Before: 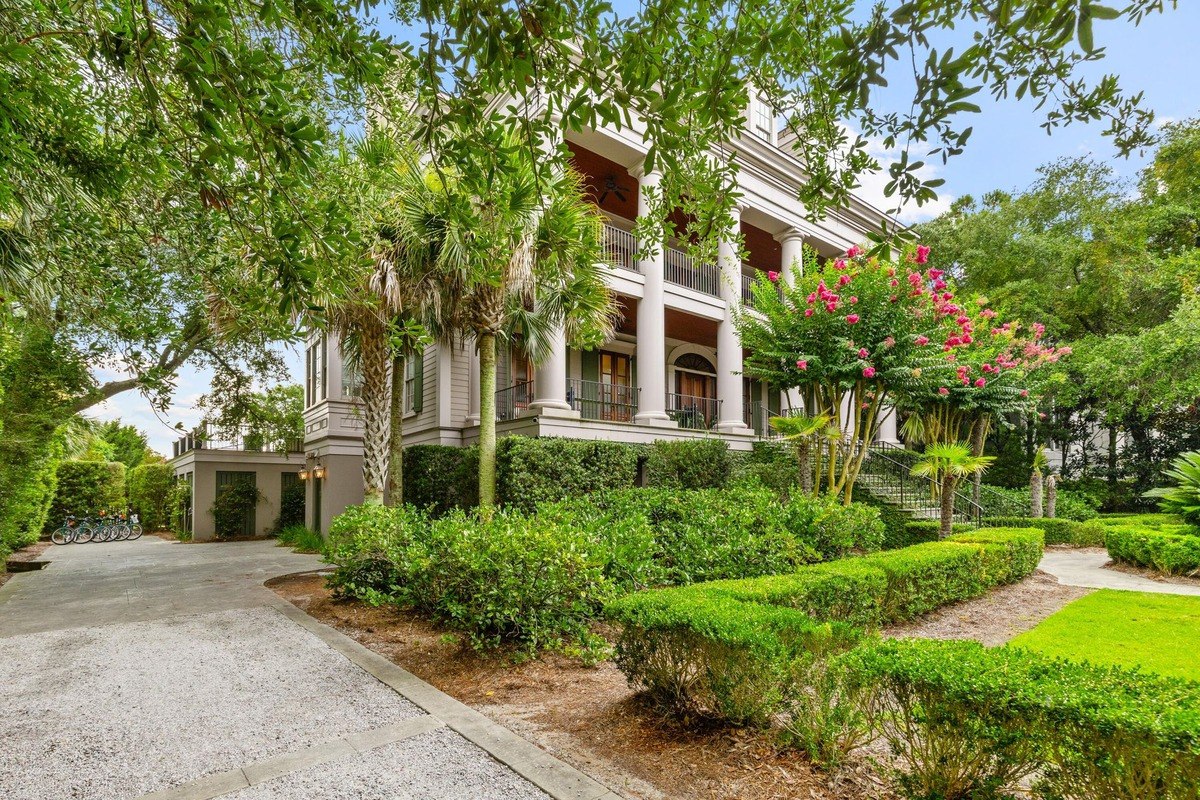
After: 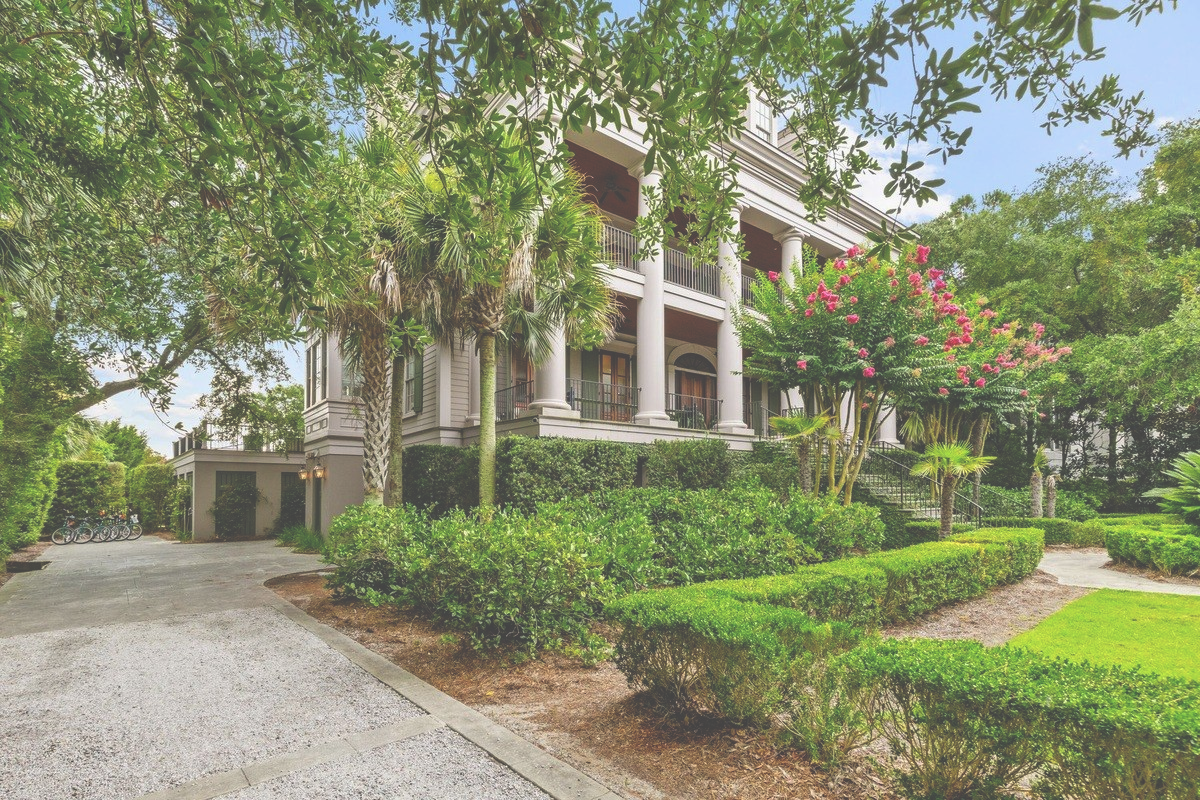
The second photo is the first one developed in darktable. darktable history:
exposure: black level correction -0.061, exposure -0.05 EV, compensate highlight preservation false
